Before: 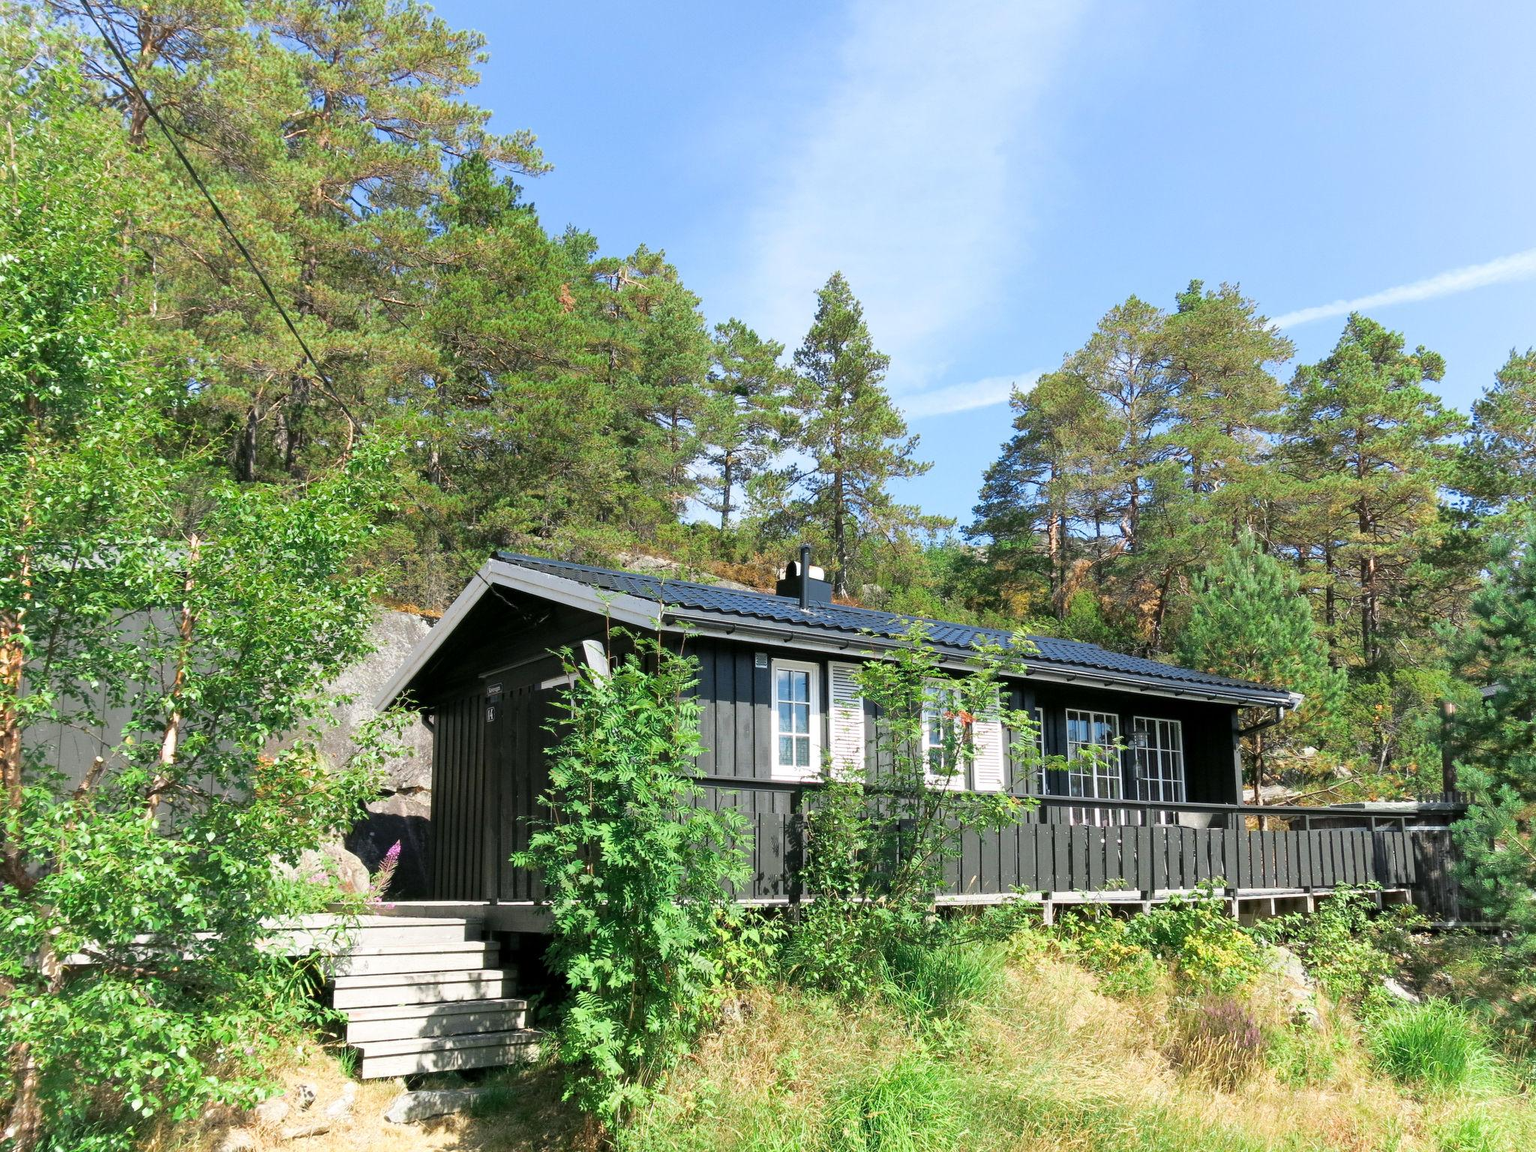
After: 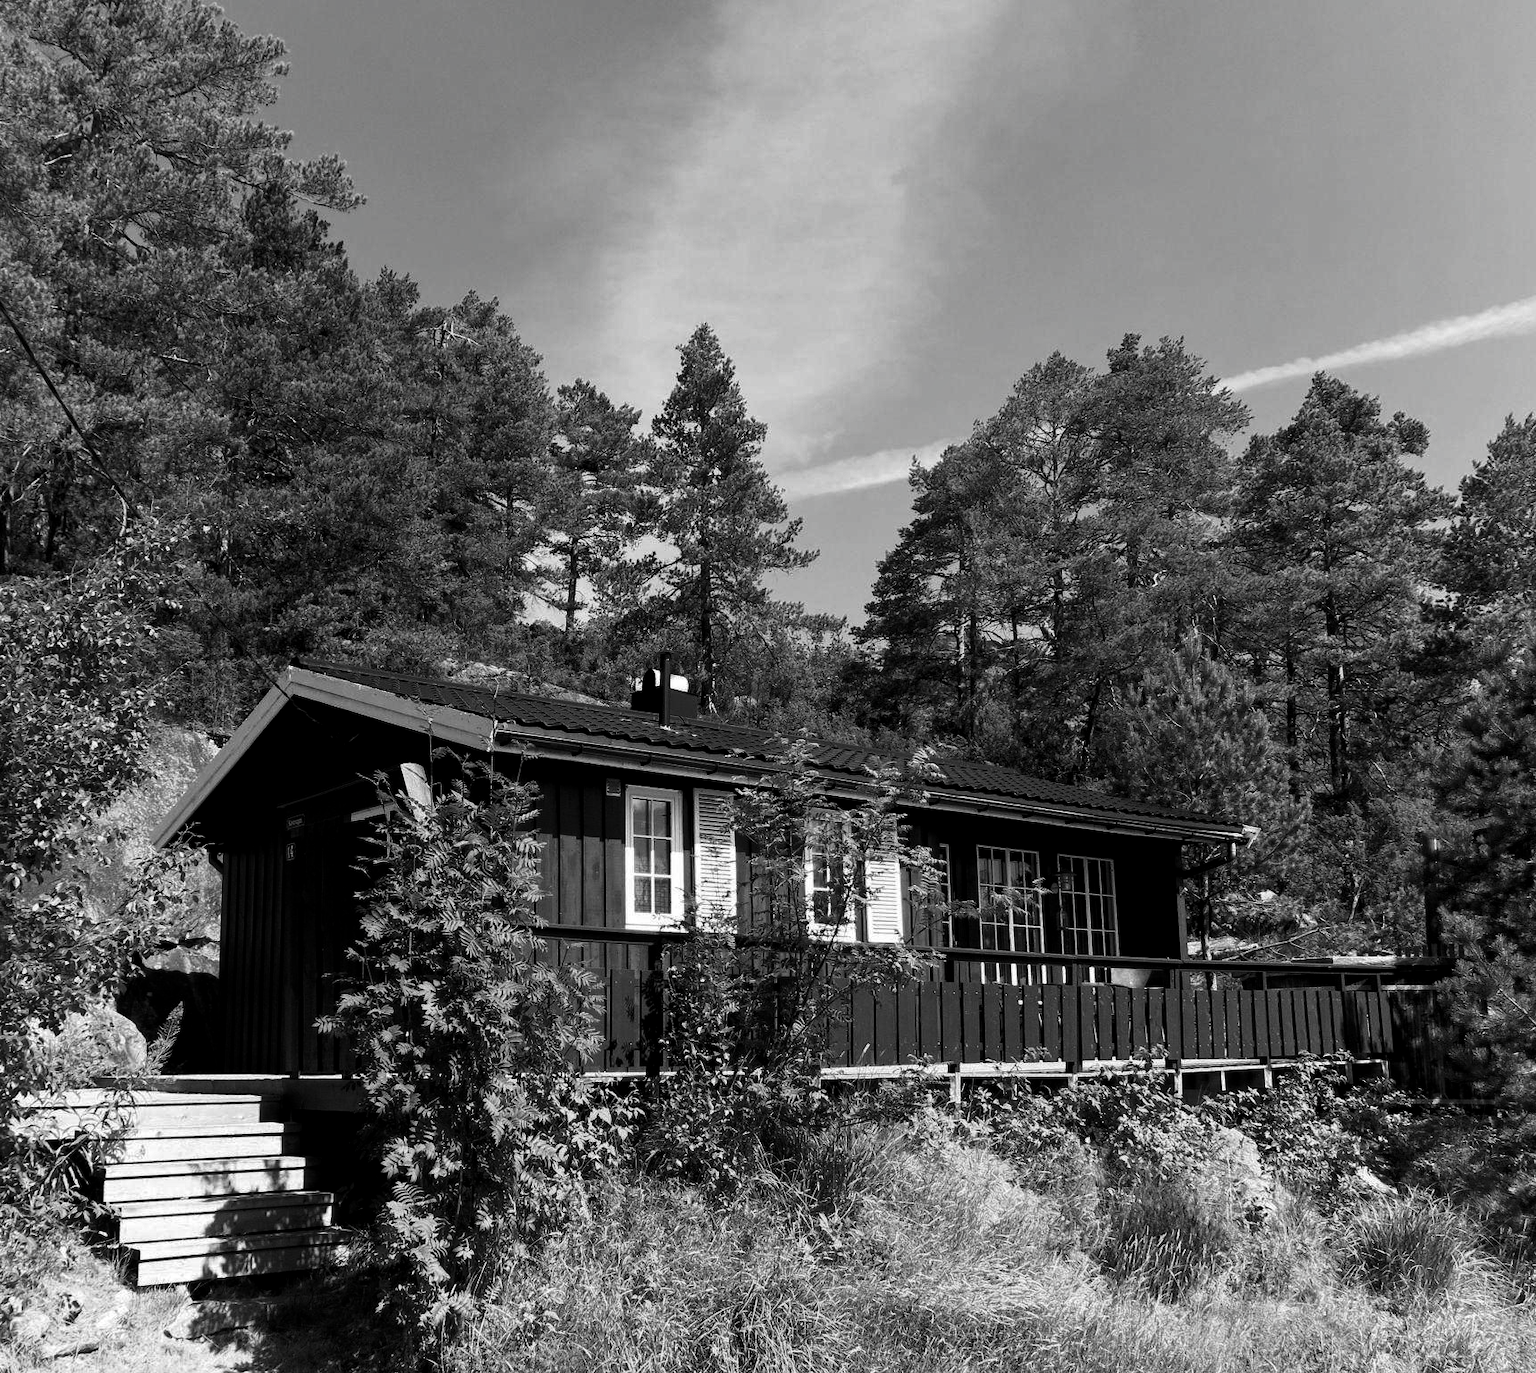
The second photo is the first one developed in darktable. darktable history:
local contrast: highlights 107%, shadows 99%, detail 119%, midtone range 0.2
contrast brightness saturation: contrast -0.028, brightness -0.605, saturation -0.996
crop: left 16.076%
